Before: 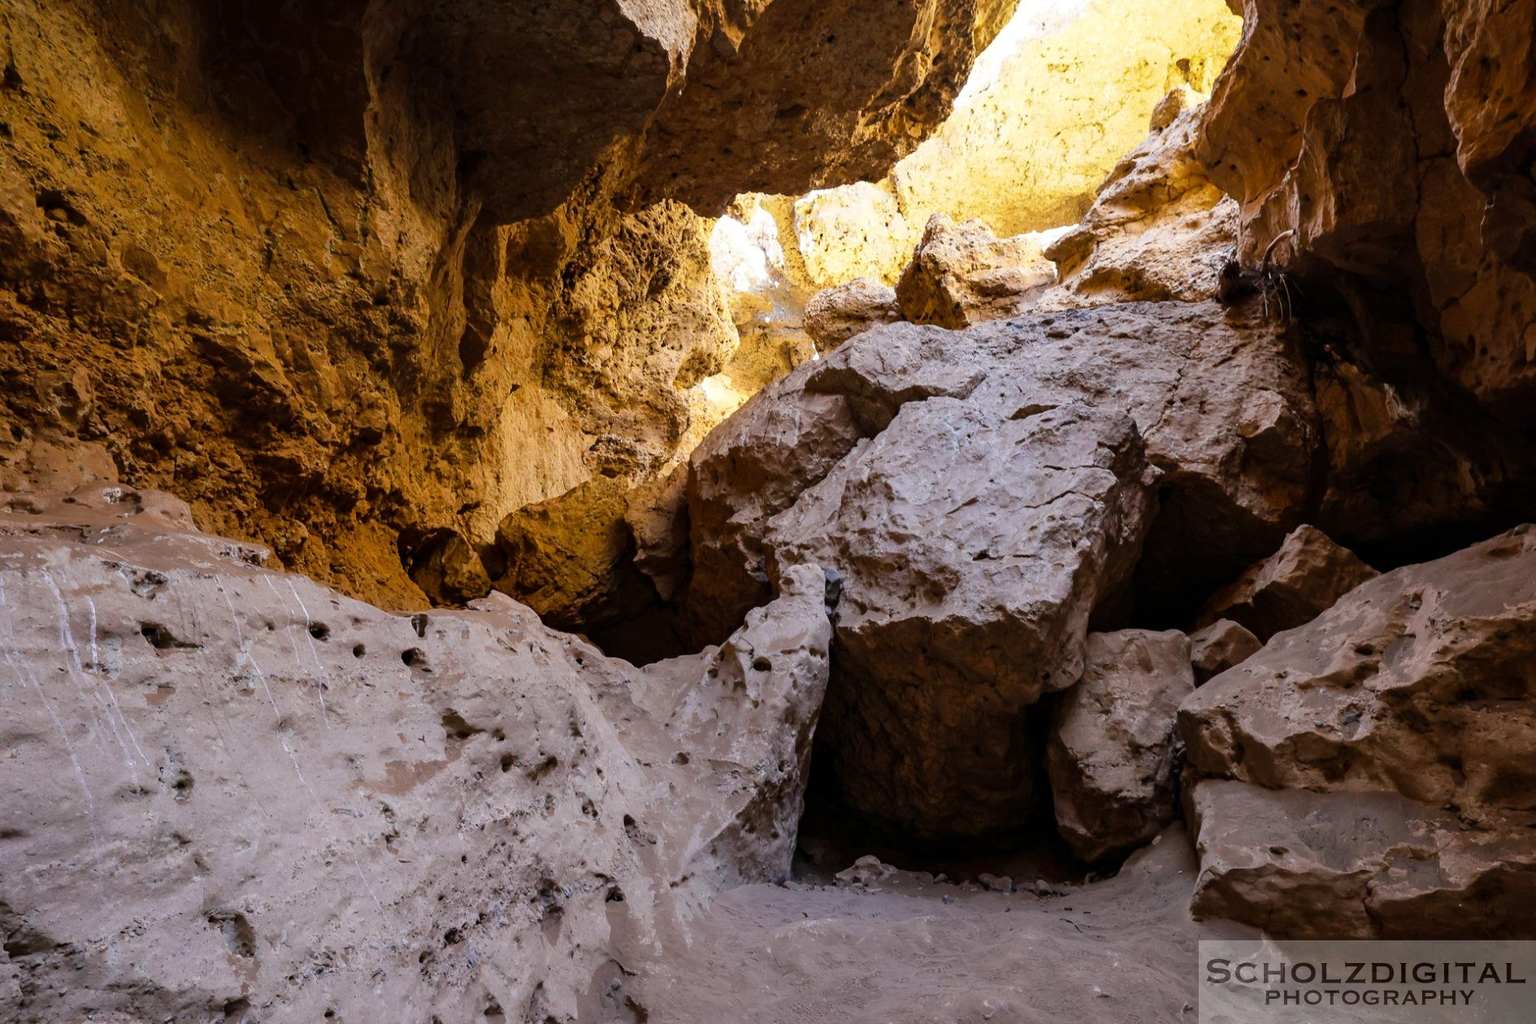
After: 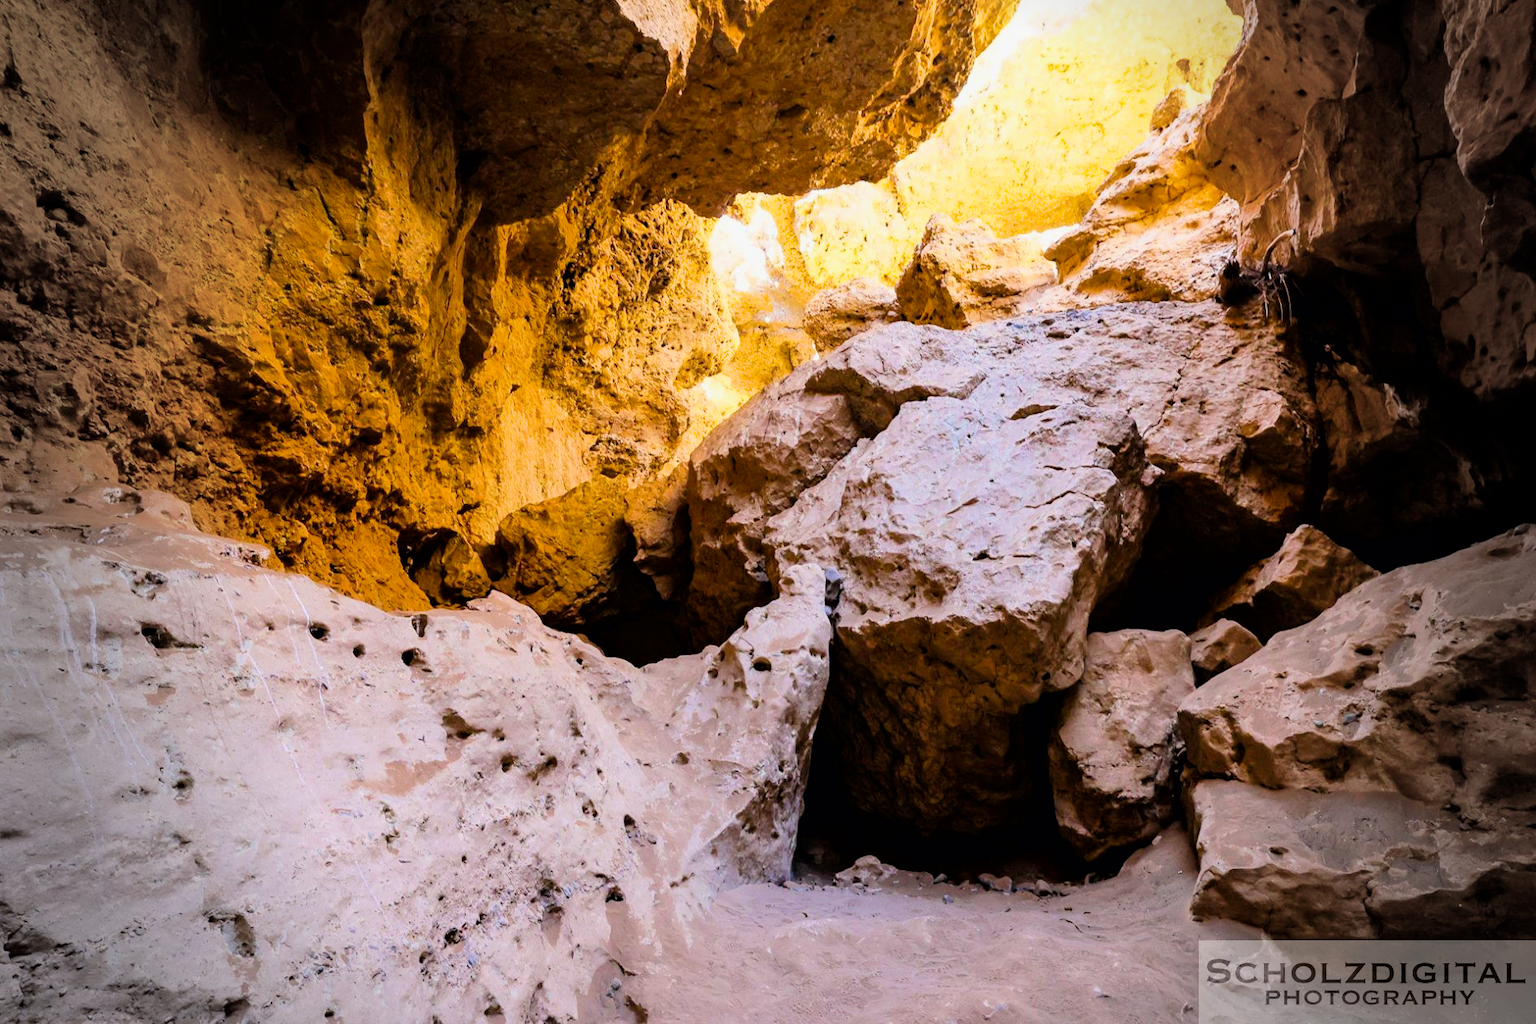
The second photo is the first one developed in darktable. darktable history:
filmic rgb: black relative exposure -7.9 EV, white relative exposure 4.09 EV, hardness 4.09, latitude 52.03%, contrast 1.012, shadows ↔ highlights balance 5.73%, preserve chrominance max RGB, color science v6 (2022), contrast in shadows safe, contrast in highlights safe
vignetting: fall-off start 68.25%, fall-off radius 29.09%, width/height ratio 0.987, shape 0.844
exposure: black level correction 0, exposure 1.2 EV, compensate exposure bias true, compensate highlight preservation false
color balance rgb: global offset › luminance -0.305%, global offset › hue 262.9°, perceptual saturation grading › global saturation 0.154%, perceptual brilliance grading › global brilliance 2.546%, perceptual brilliance grading › highlights -3.347%, perceptual brilliance grading › shadows 2.93%, global vibrance 39.287%
